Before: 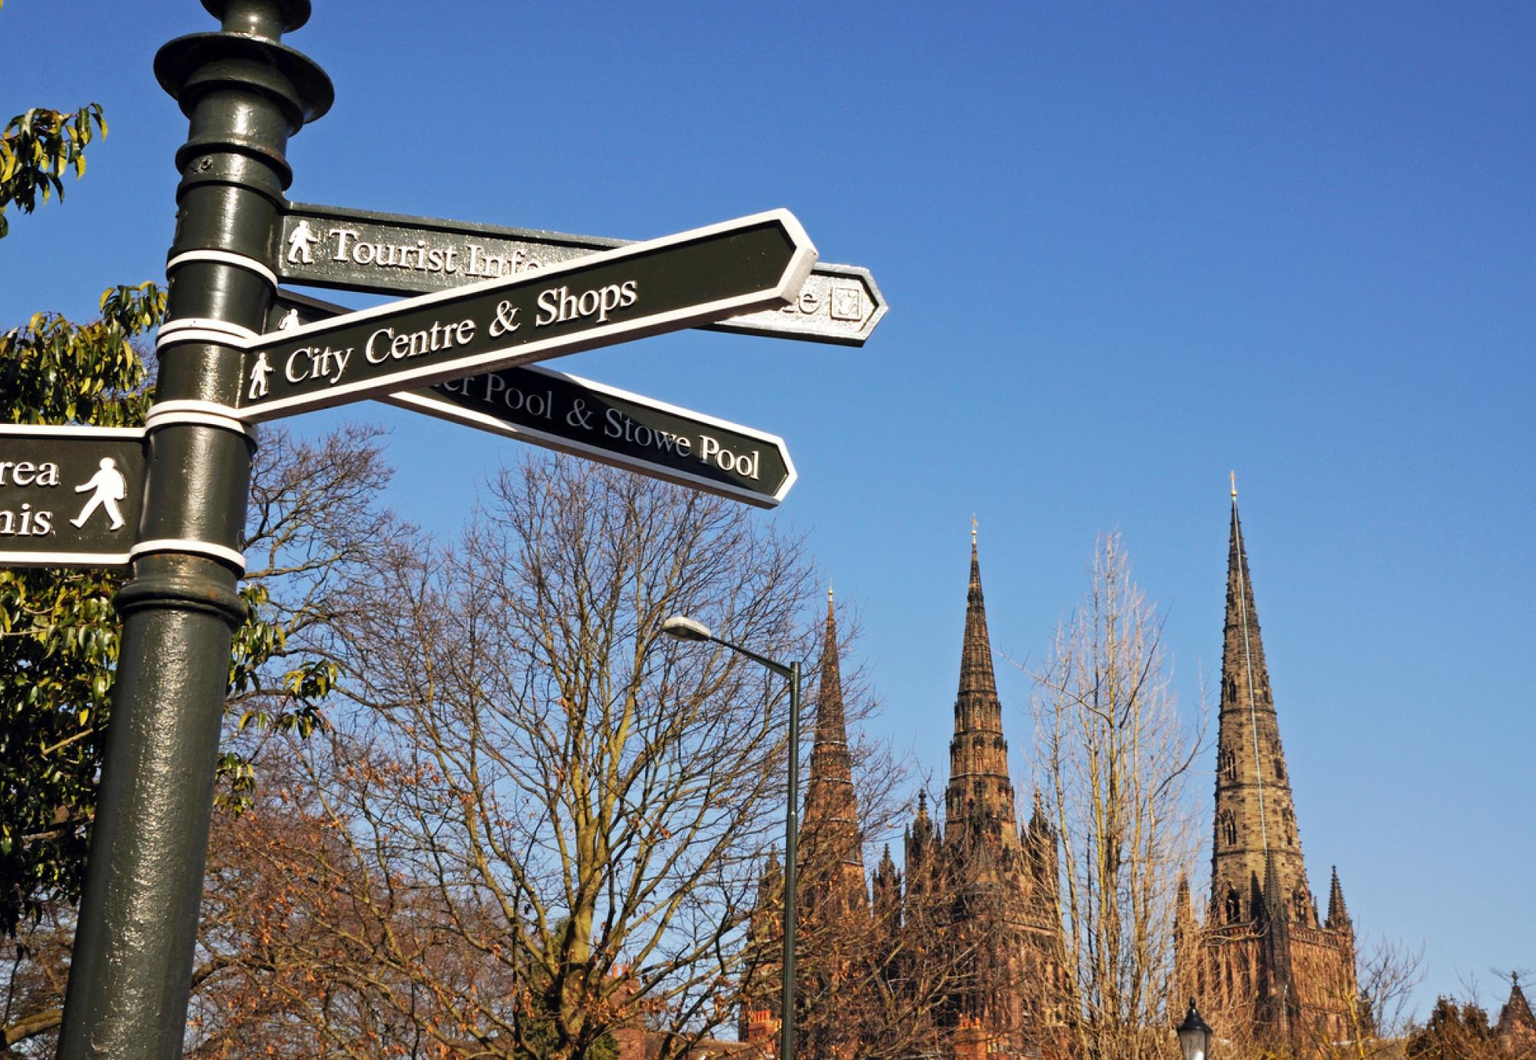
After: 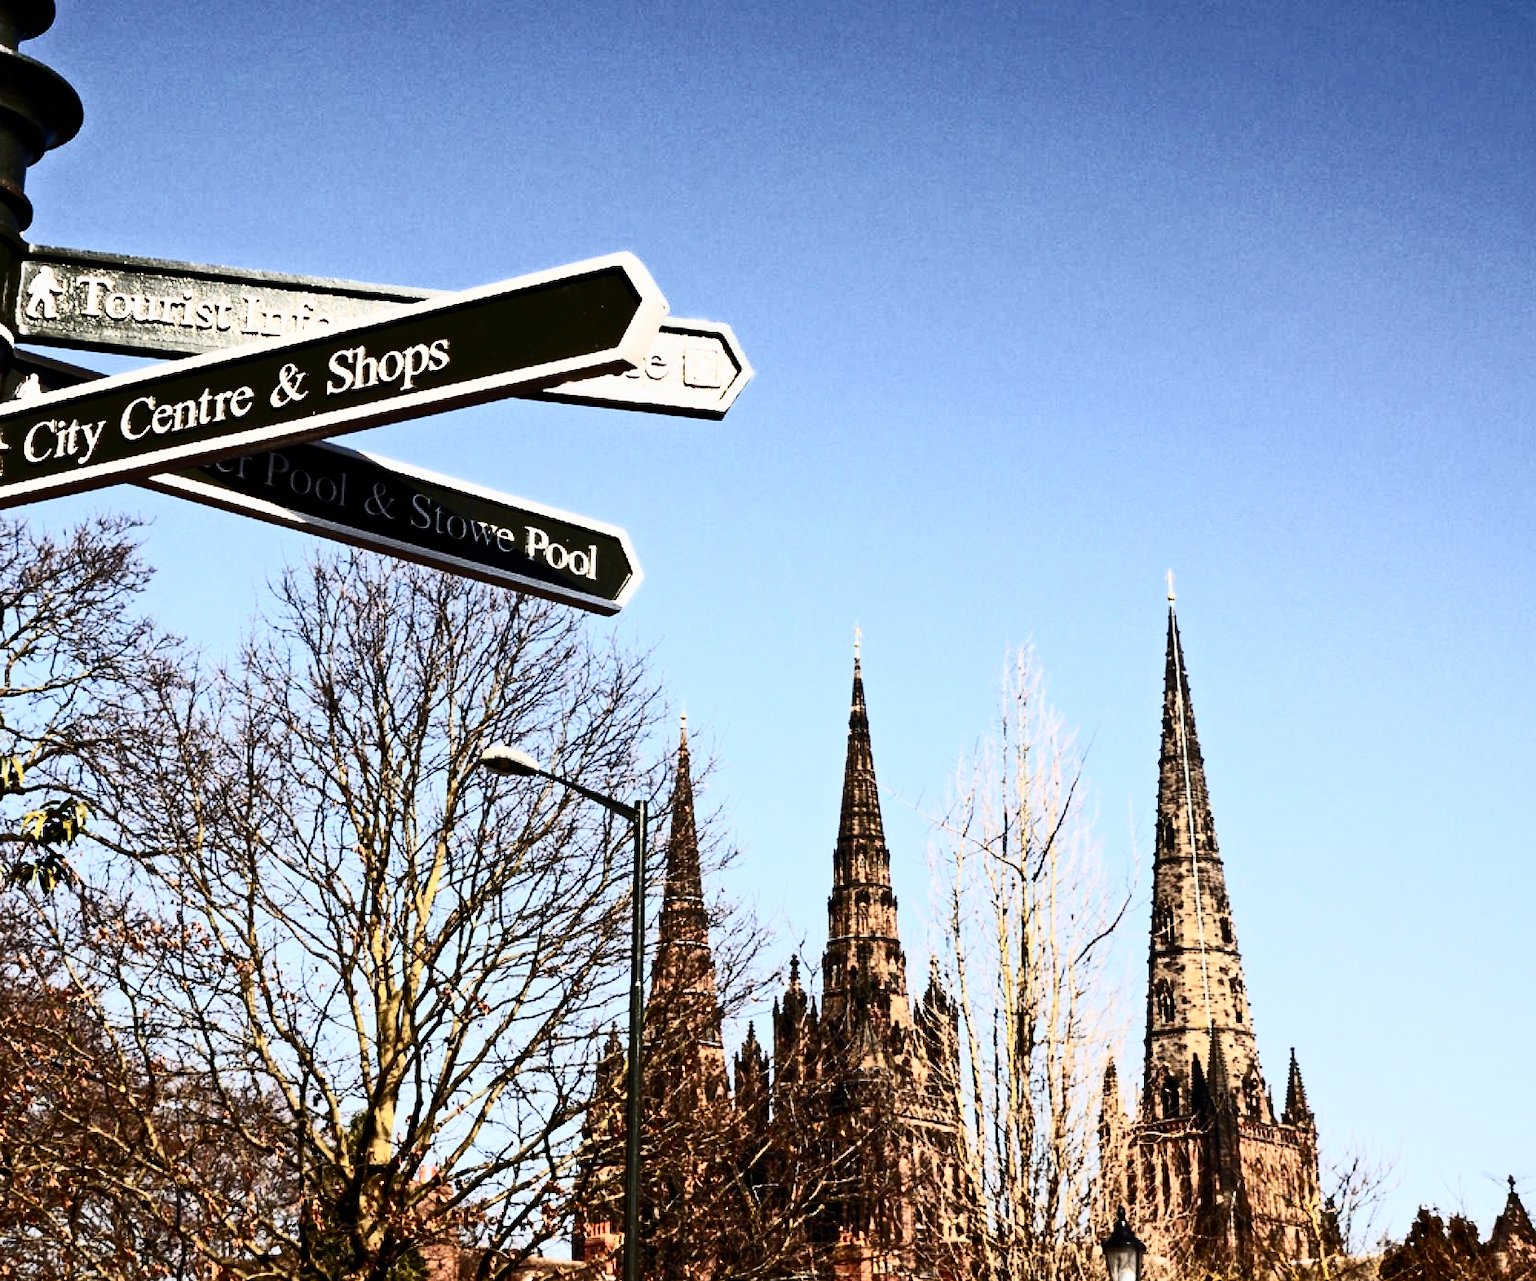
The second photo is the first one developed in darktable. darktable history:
filmic rgb: black relative exposure -7.65 EV, white relative exposure 4.56 EV, hardness 3.61
contrast brightness saturation: contrast 0.924, brightness 0.195
crop: left 17.308%, bottom 0.019%
